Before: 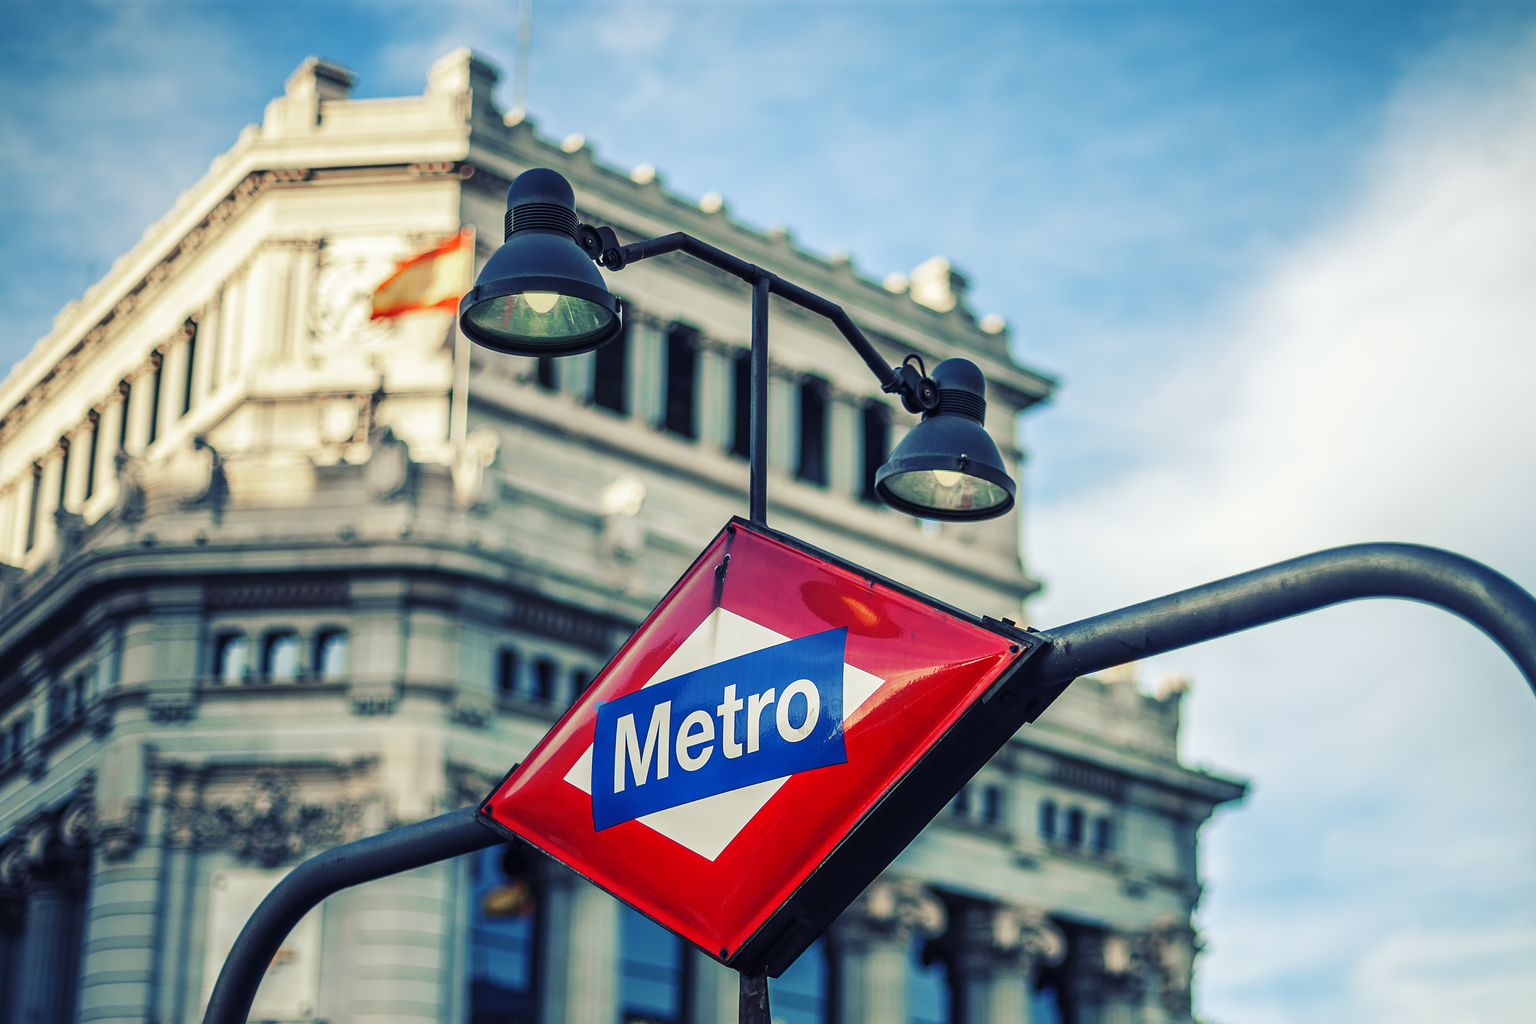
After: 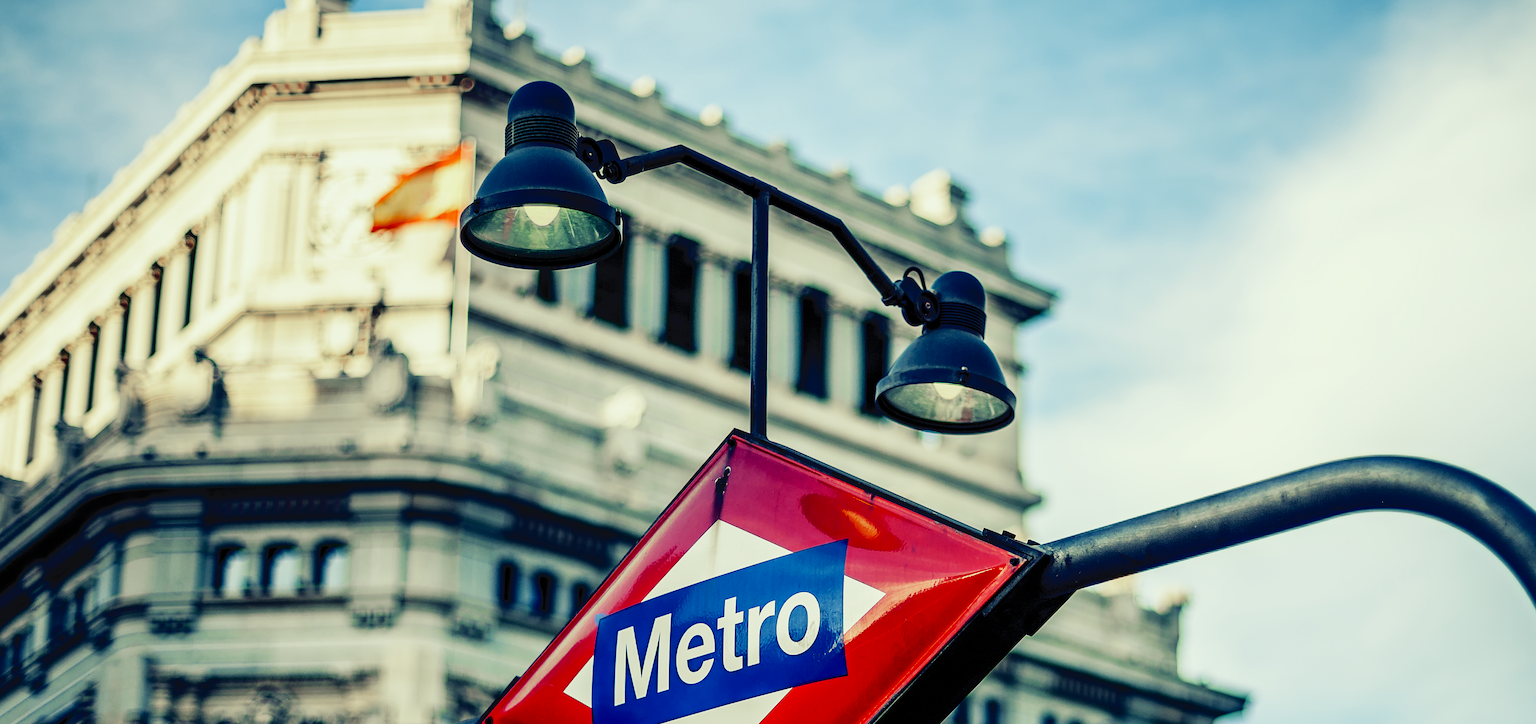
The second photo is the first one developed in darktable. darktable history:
crop and rotate: top 8.559%, bottom 20.692%
tone curve: curves: ch0 [(0, 0) (0.003, 0.047) (0.011, 0.047) (0.025, 0.047) (0.044, 0.049) (0.069, 0.051) (0.1, 0.062) (0.136, 0.086) (0.177, 0.125) (0.224, 0.178) (0.277, 0.246) (0.335, 0.324) (0.399, 0.407) (0.468, 0.48) (0.543, 0.57) (0.623, 0.675) (0.709, 0.772) (0.801, 0.876) (0.898, 0.963) (1, 1)], color space Lab, independent channels, preserve colors none
color correction: highlights a* -4.4, highlights b* 6.46
filmic rgb: black relative exposure -7.77 EV, white relative exposure 4.39 EV, target black luminance 0%, hardness 3.76, latitude 50.64%, contrast 1.073, highlights saturation mix 8.99%, shadows ↔ highlights balance -0.21%, add noise in highlights 0.001, preserve chrominance no, color science v3 (2019), use custom middle-gray values true, contrast in highlights soft
